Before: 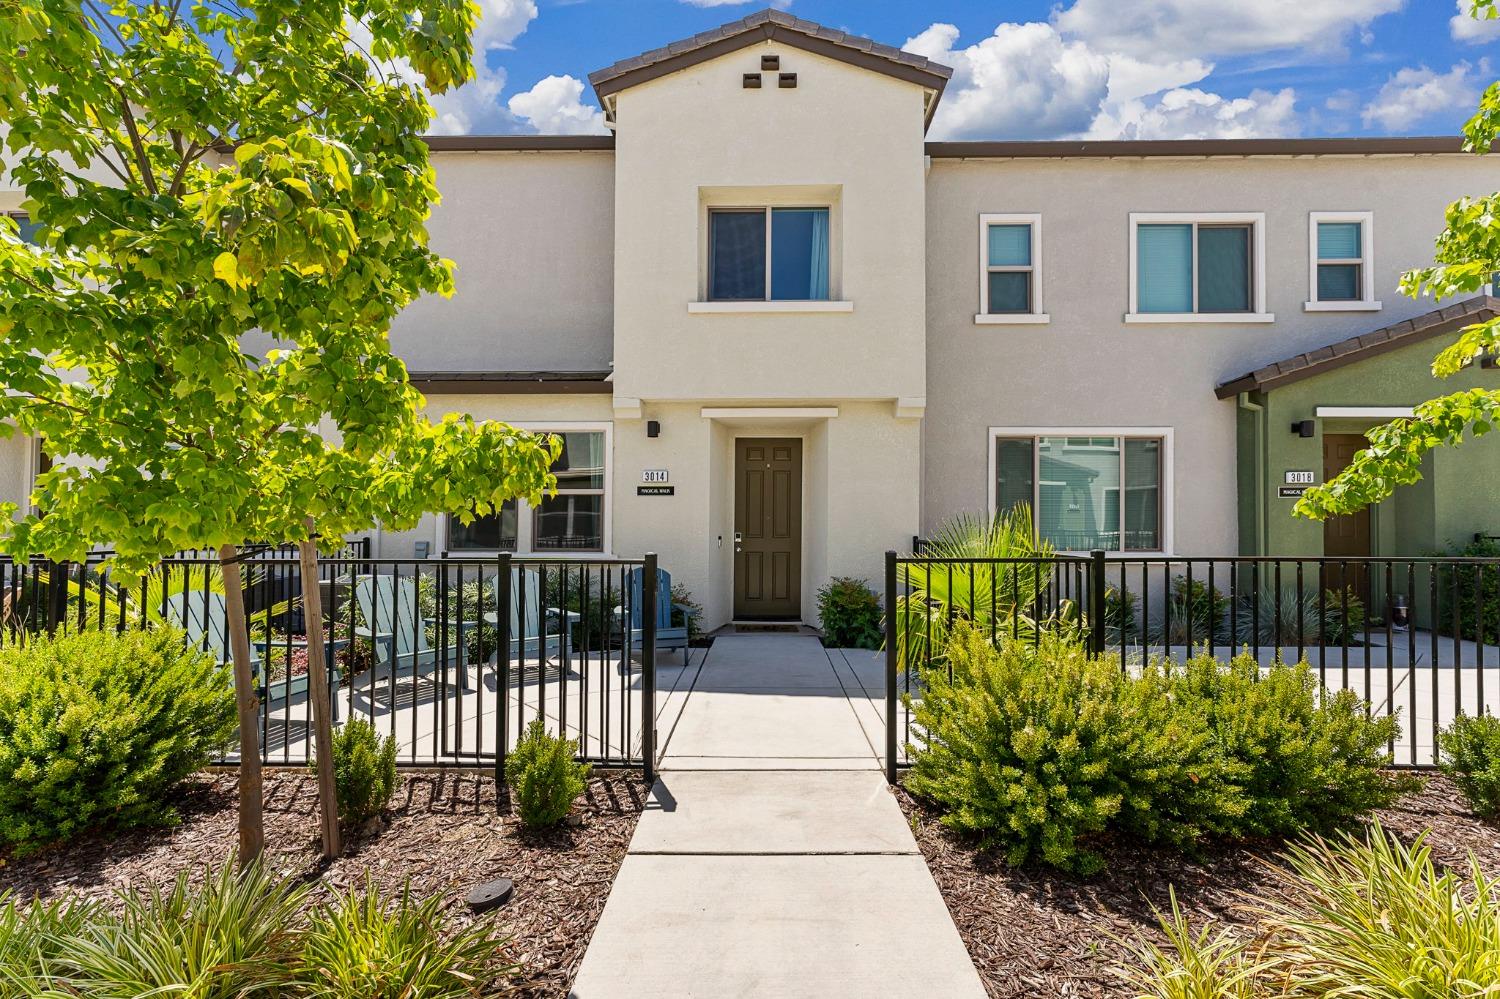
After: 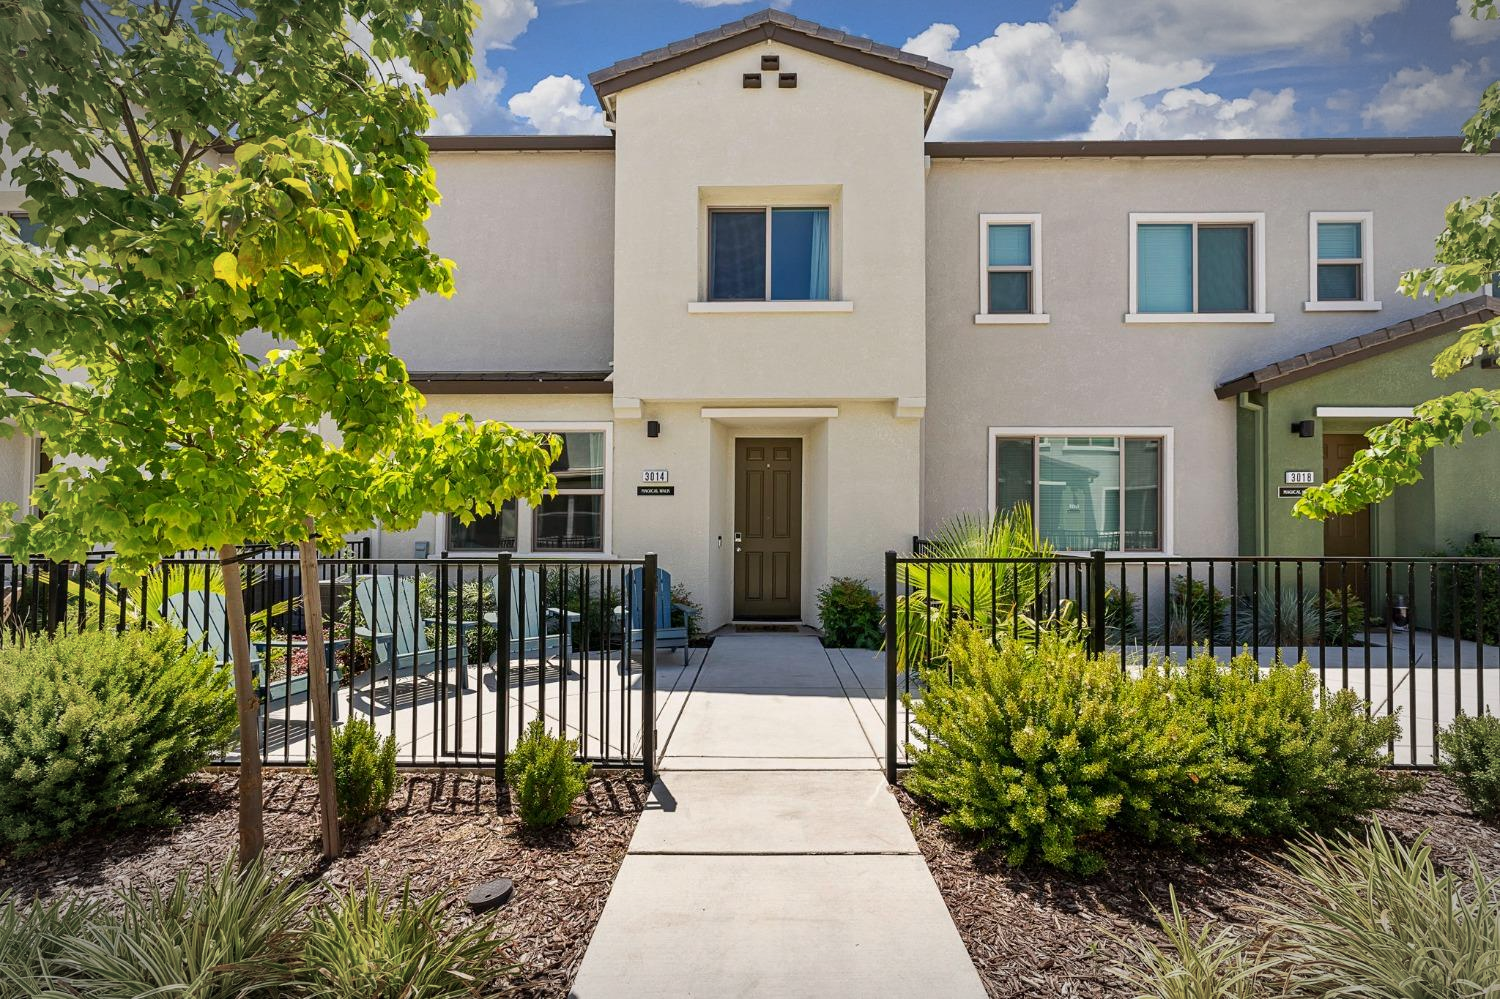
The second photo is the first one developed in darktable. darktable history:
vignetting: brightness -0.523, saturation -0.511, automatic ratio true
